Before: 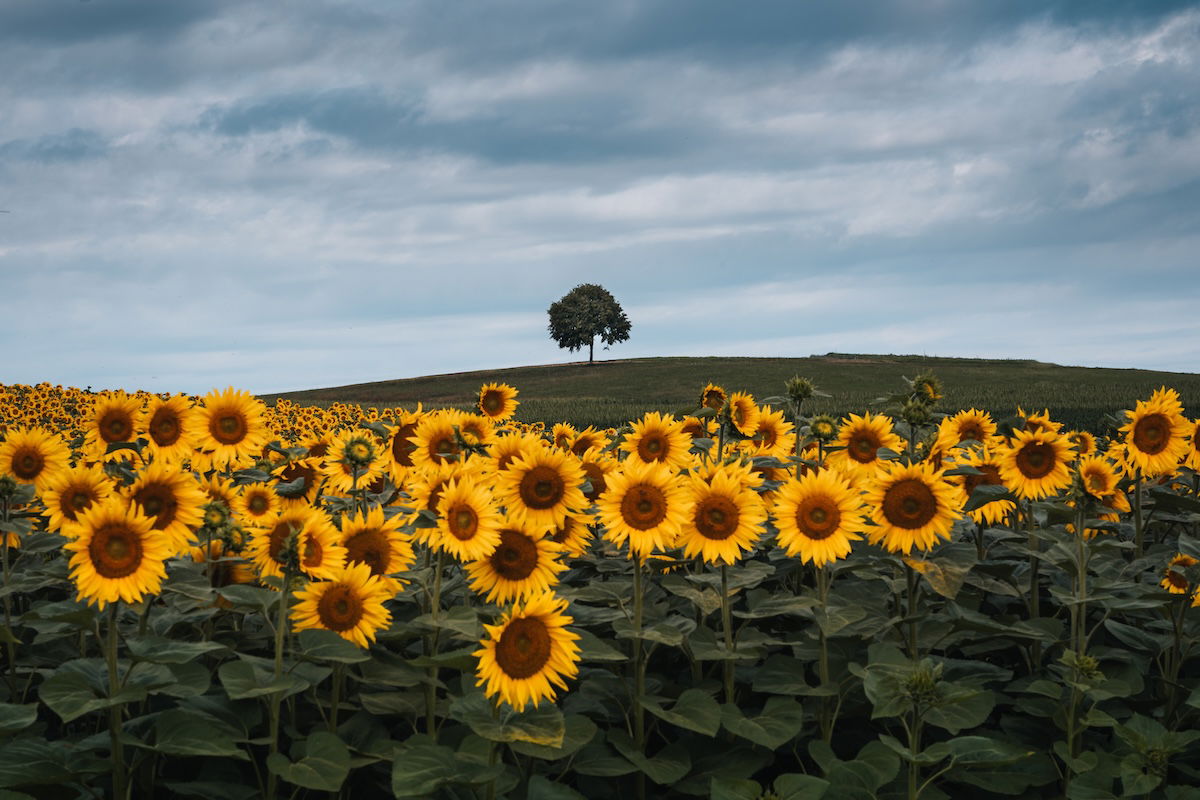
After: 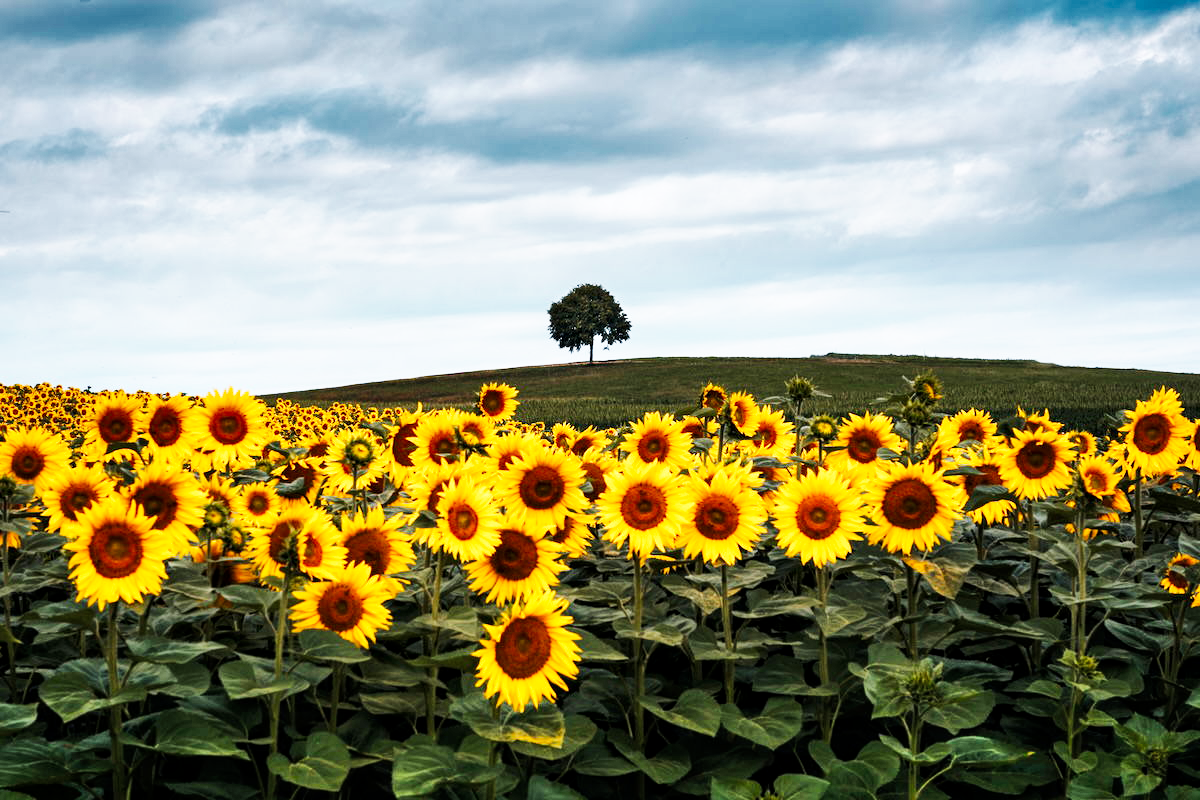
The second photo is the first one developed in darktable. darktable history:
base curve: curves: ch0 [(0, 0) (0.007, 0.004) (0.027, 0.03) (0.046, 0.07) (0.207, 0.54) (0.442, 0.872) (0.673, 0.972) (1, 1)], preserve colors none
shadows and highlights: soften with gaussian
local contrast: highlights 100%, shadows 100%, detail 120%, midtone range 0.2
exposure: black level correction 0.001, compensate highlight preservation false
